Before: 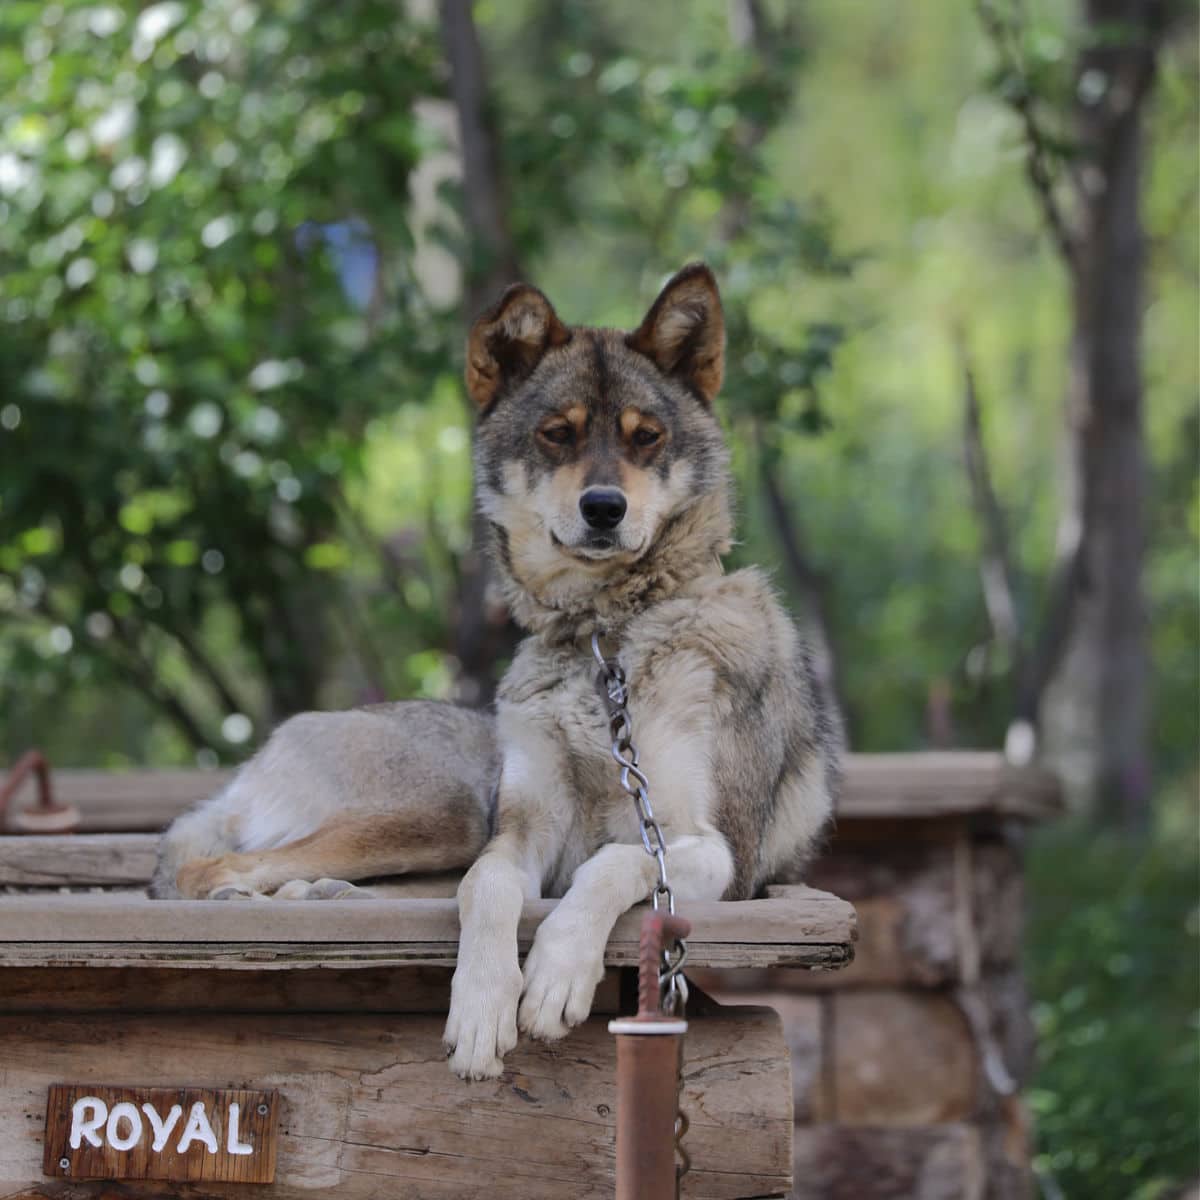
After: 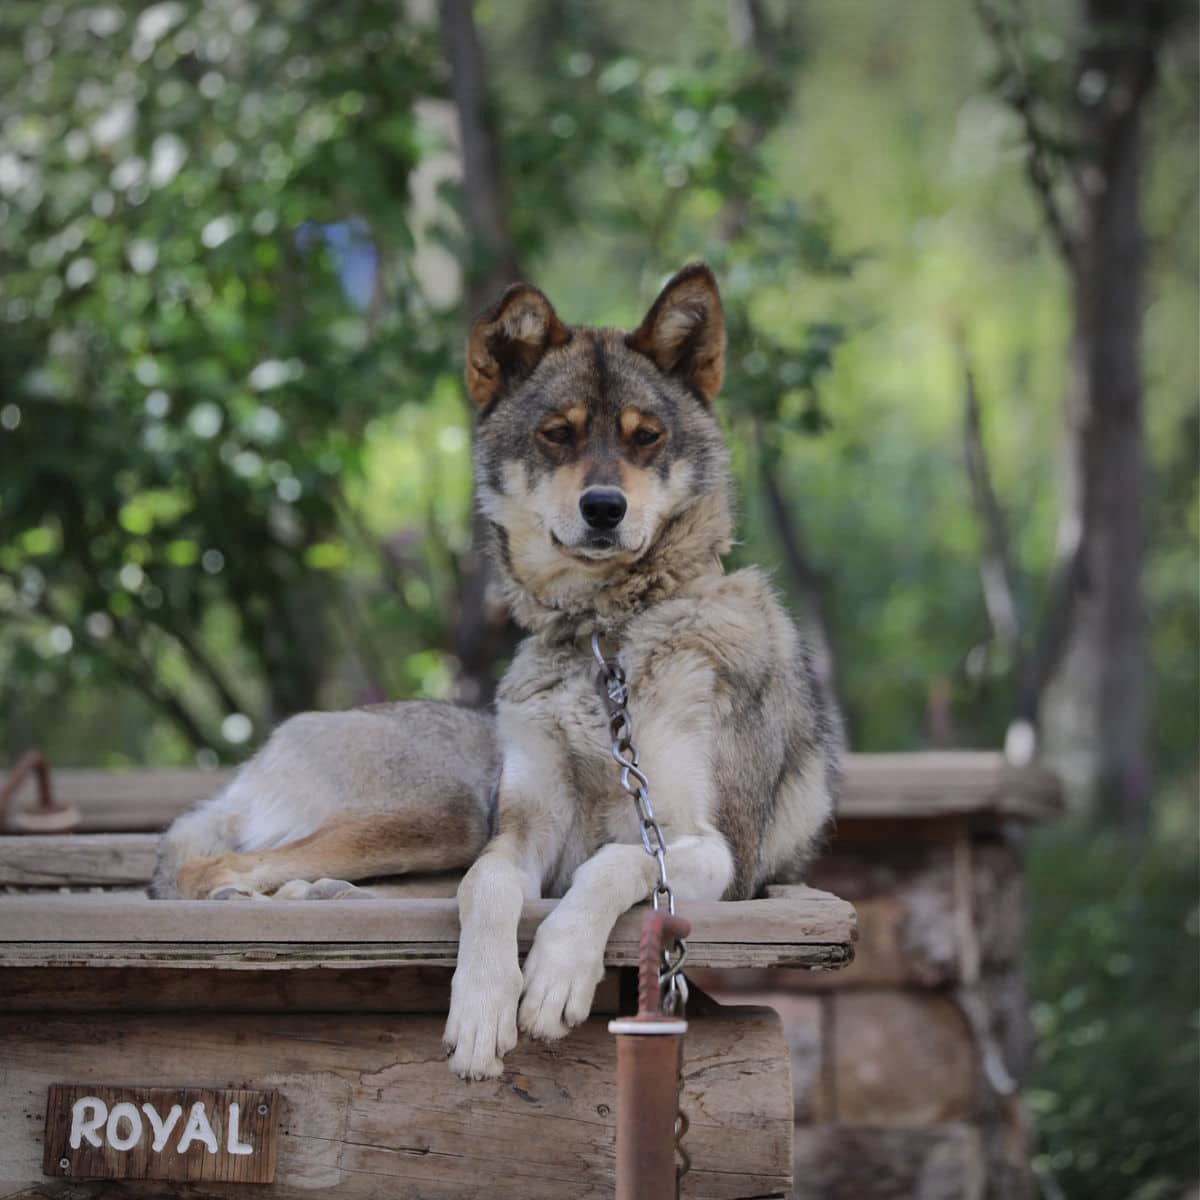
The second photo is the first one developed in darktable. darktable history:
vignetting: on, module defaults
shadows and highlights: radius 134.02, soften with gaussian
